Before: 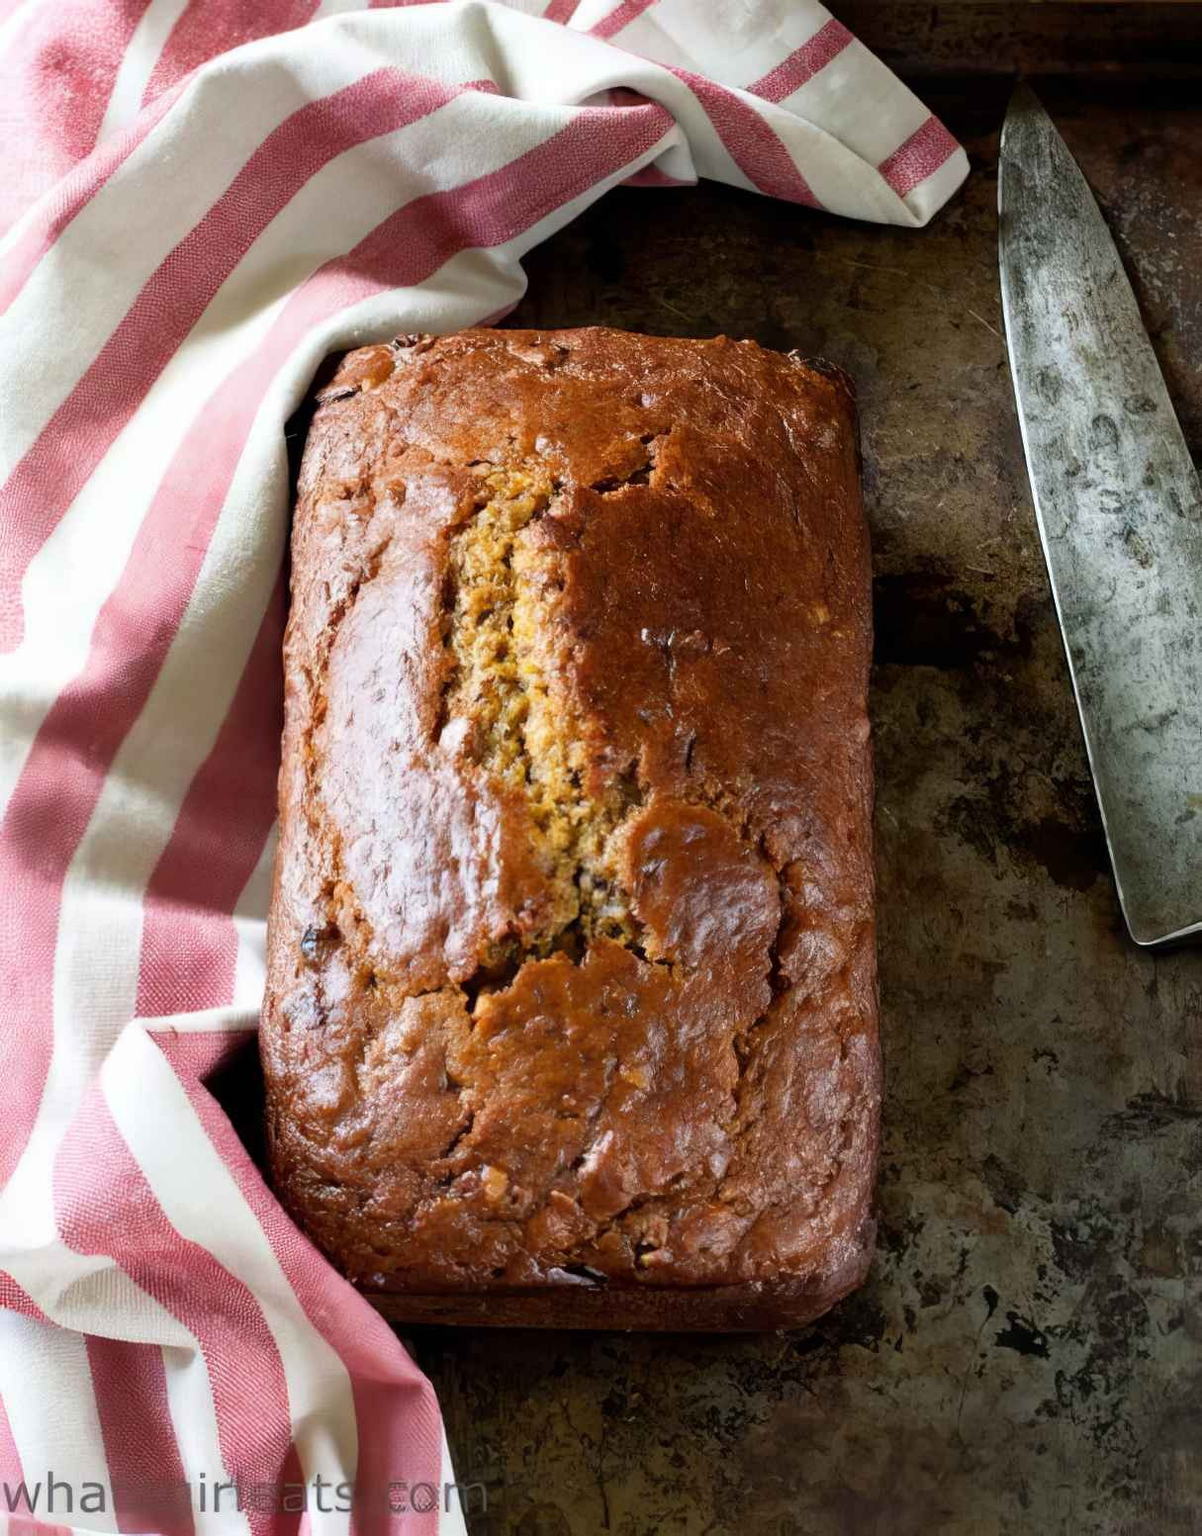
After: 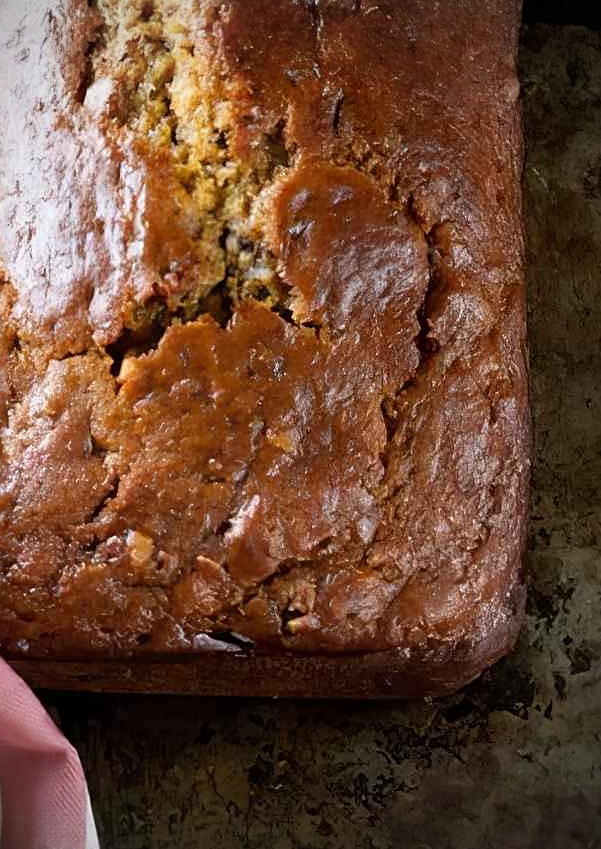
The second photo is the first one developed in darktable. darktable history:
sharpen: on, module defaults
vignetting: on, module defaults
crop: left 29.672%, top 41.786%, right 20.851%, bottom 3.487%
